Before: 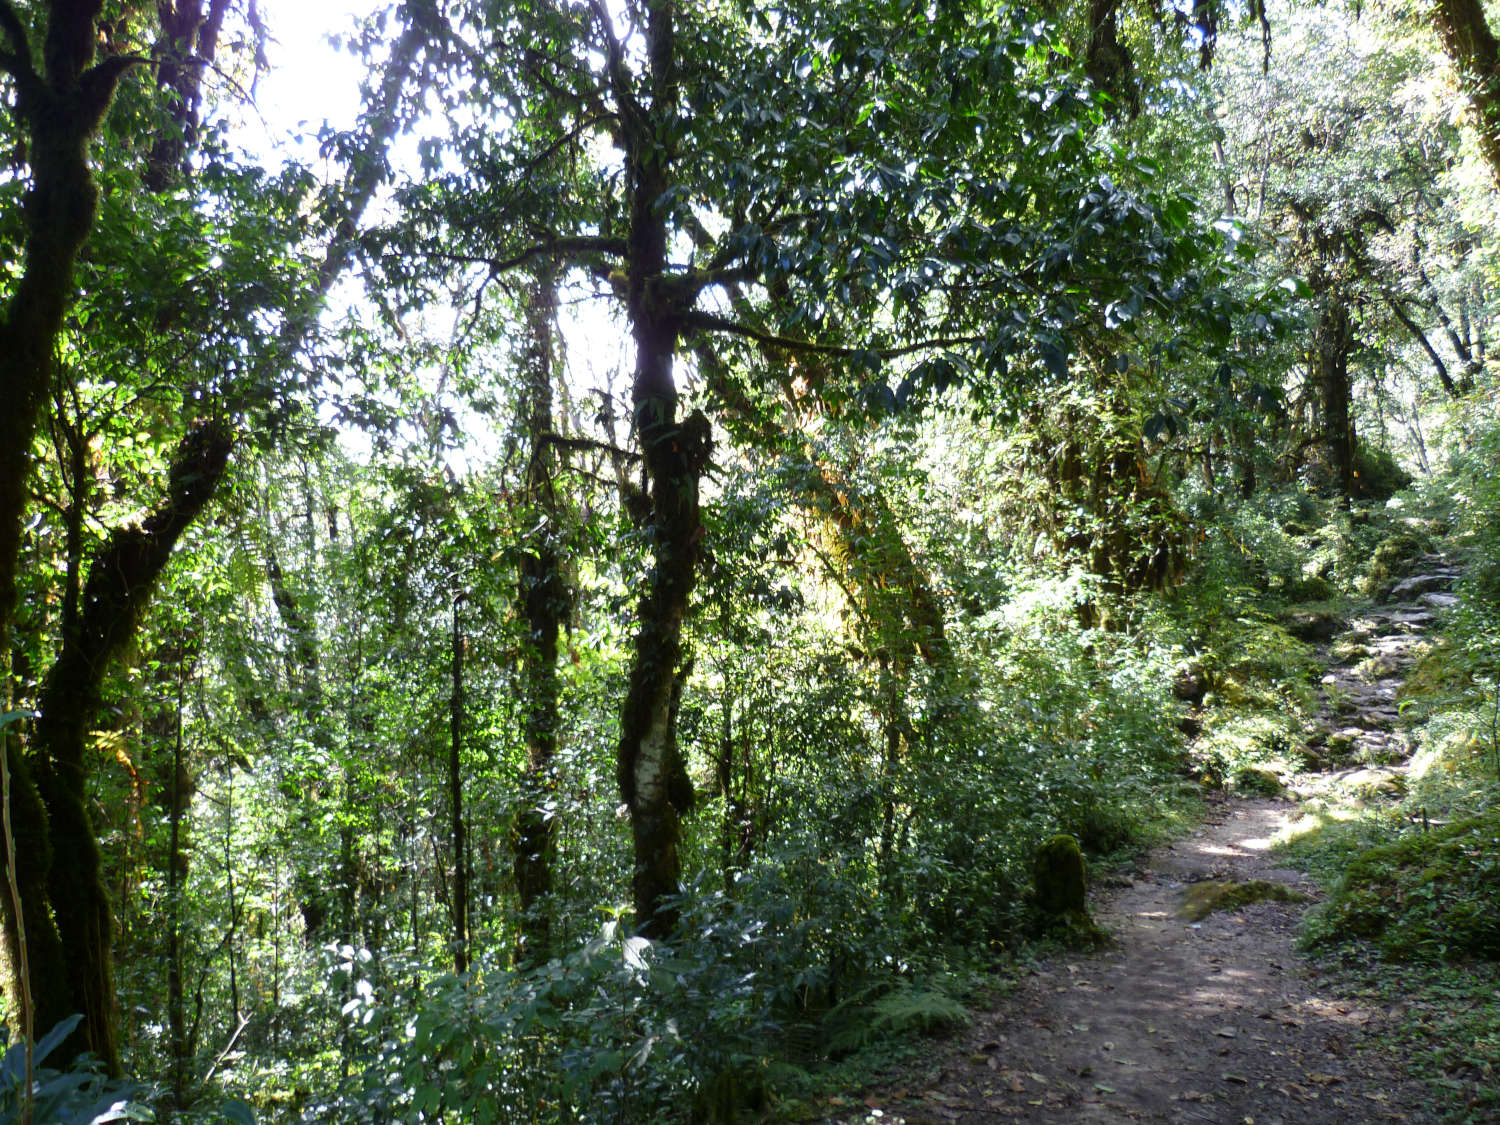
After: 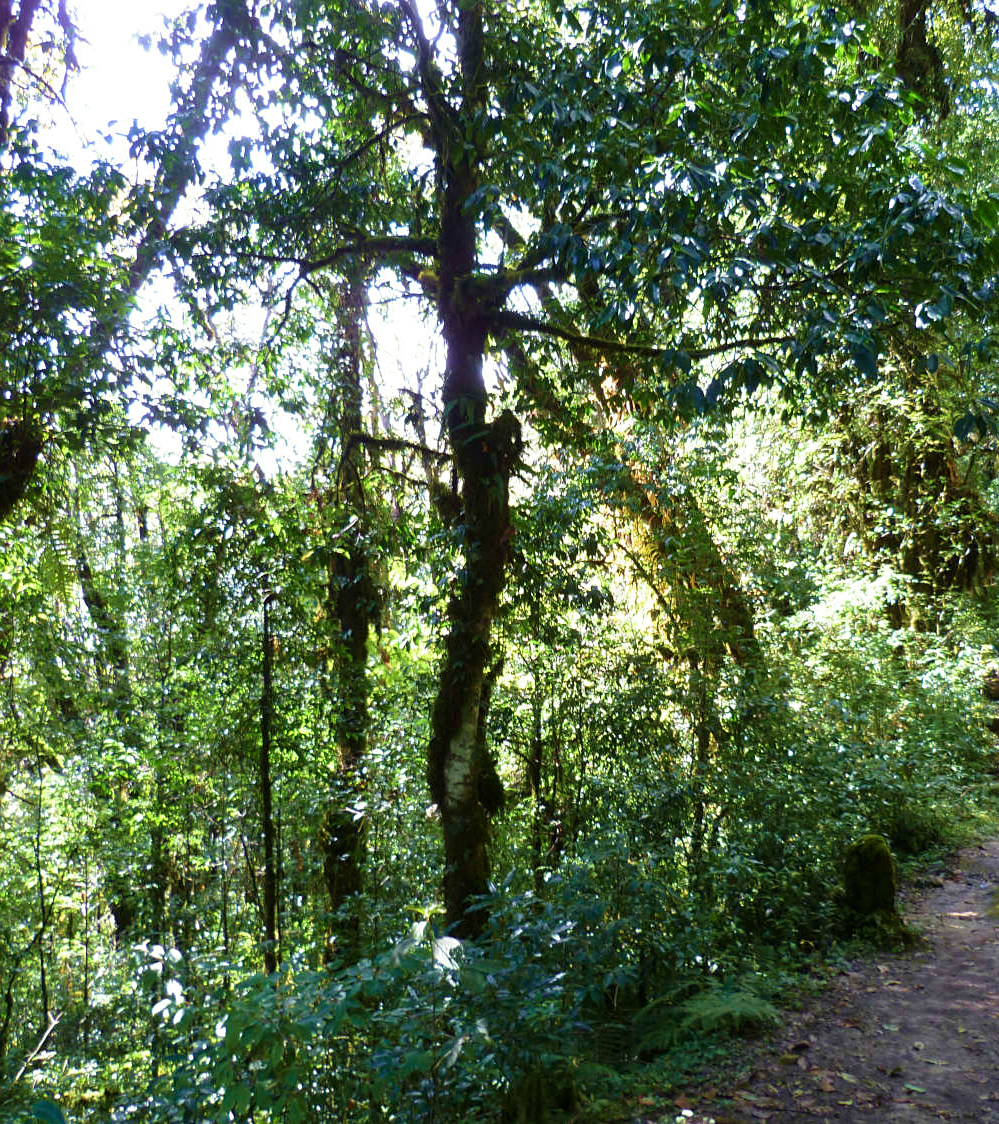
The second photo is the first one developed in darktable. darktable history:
crop and rotate: left 12.673%, right 20.66%
velvia: strength 56%
sharpen: amount 0.2
split-toning: shadows › saturation 0.61, highlights › saturation 0.58, balance -28.74, compress 87.36%
